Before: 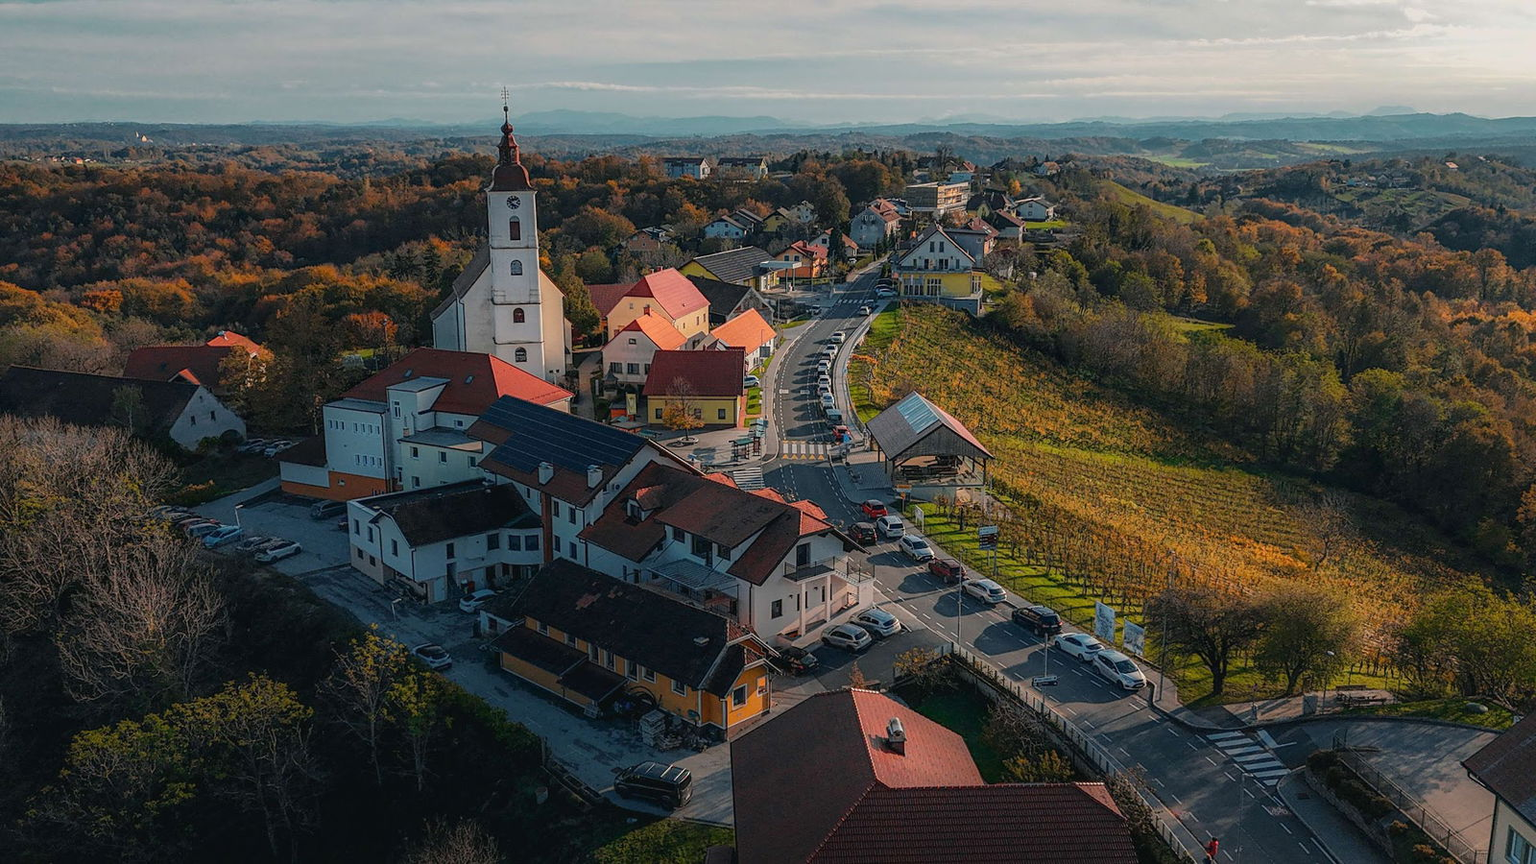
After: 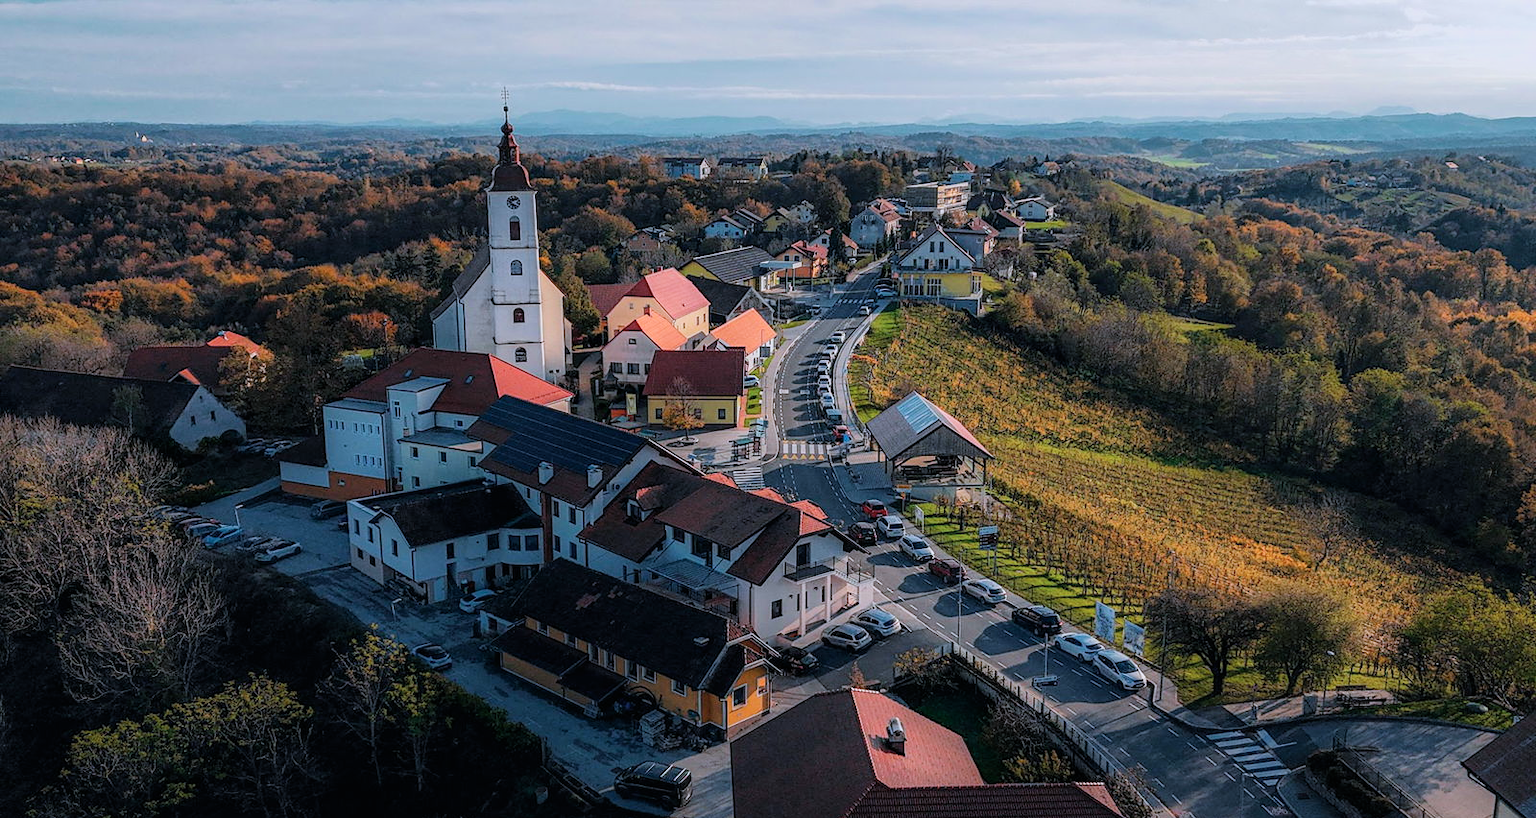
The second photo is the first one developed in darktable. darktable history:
exposure: exposure 0.46 EV, compensate exposure bias true, compensate highlight preservation false
crop and rotate: top 0.013%, bottom 5.165%
color calibration: illuminant custom, x 0.371, y 0.381, temperature 4282.23 K
filmic rgb: middle gray luminance 9.22%, black relative exposure -10.68 EV, white relative exposure 3.44 EV, target black luminance 0%, hardness 5.95, latitude 59.59%, contrast 1.09, highlights saturation mix 3.85%, shadows ↔ highlights balance 28.65%
